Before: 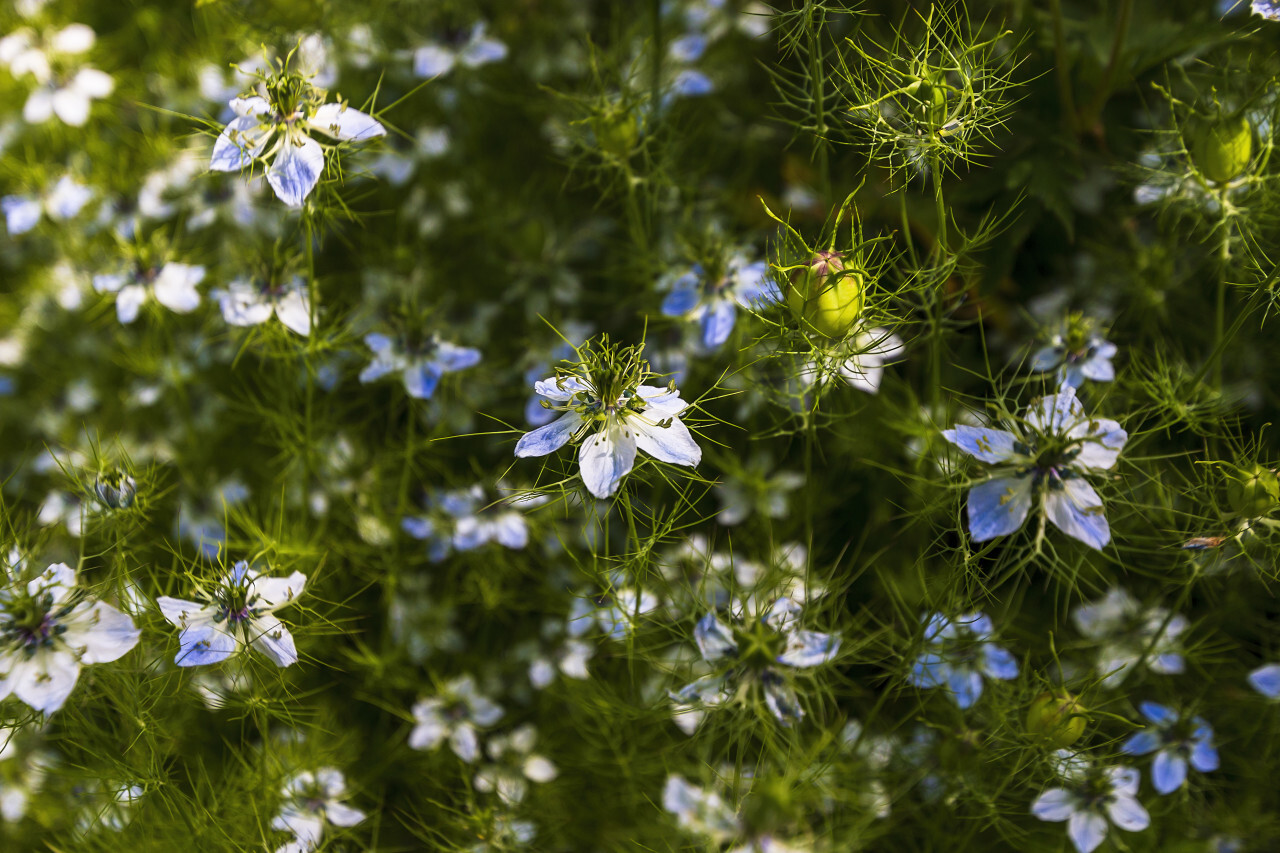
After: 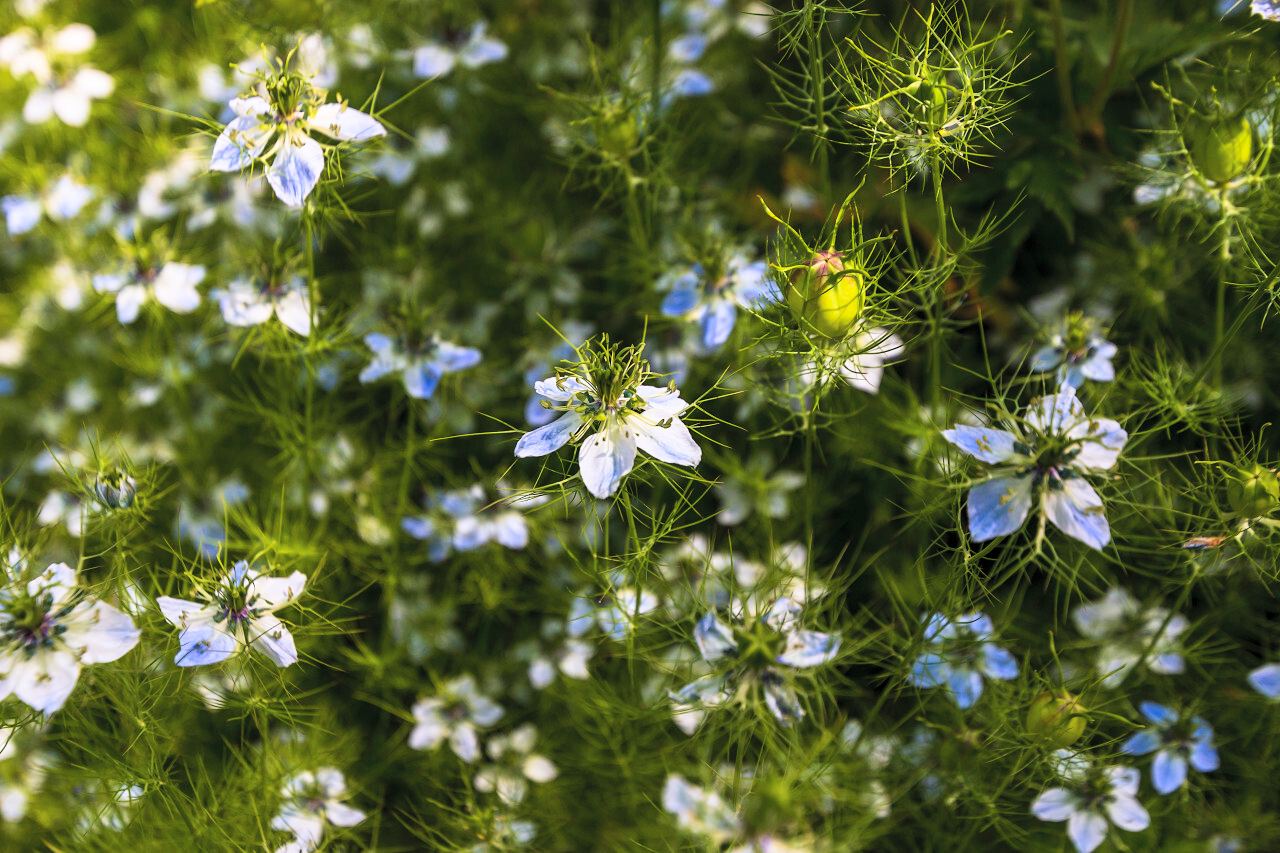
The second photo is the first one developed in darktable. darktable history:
contrast brightness saturation: contrast 0.141, brightness 0.213
